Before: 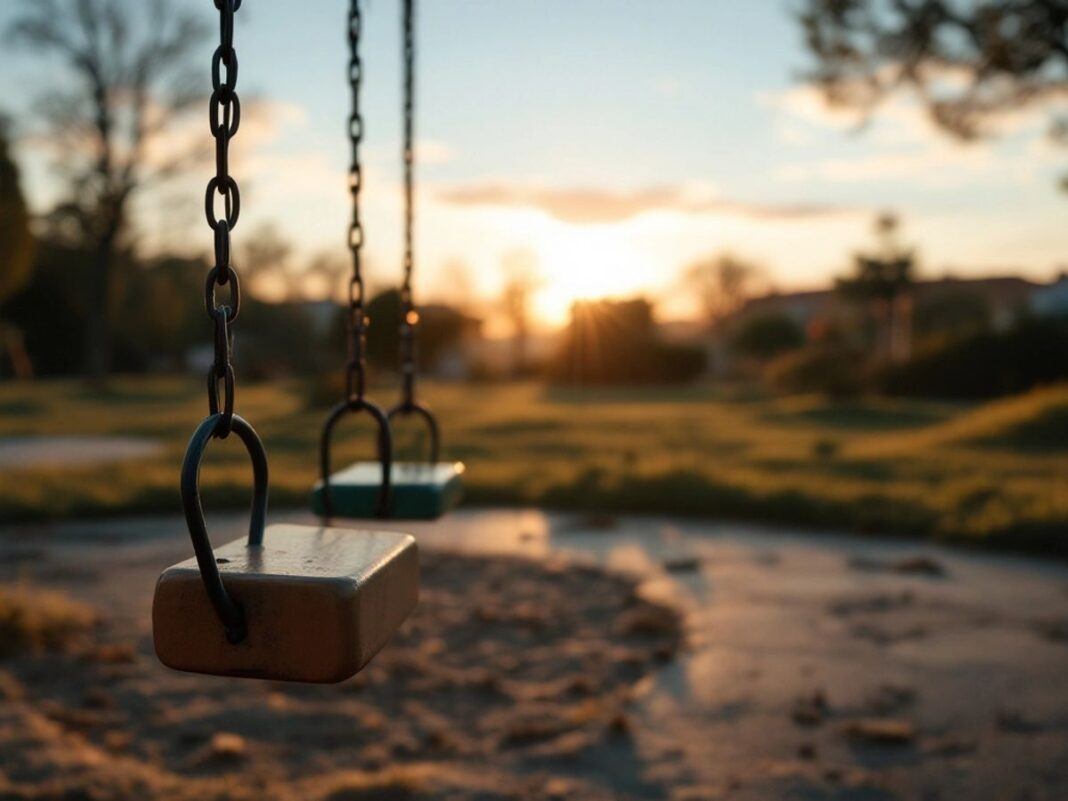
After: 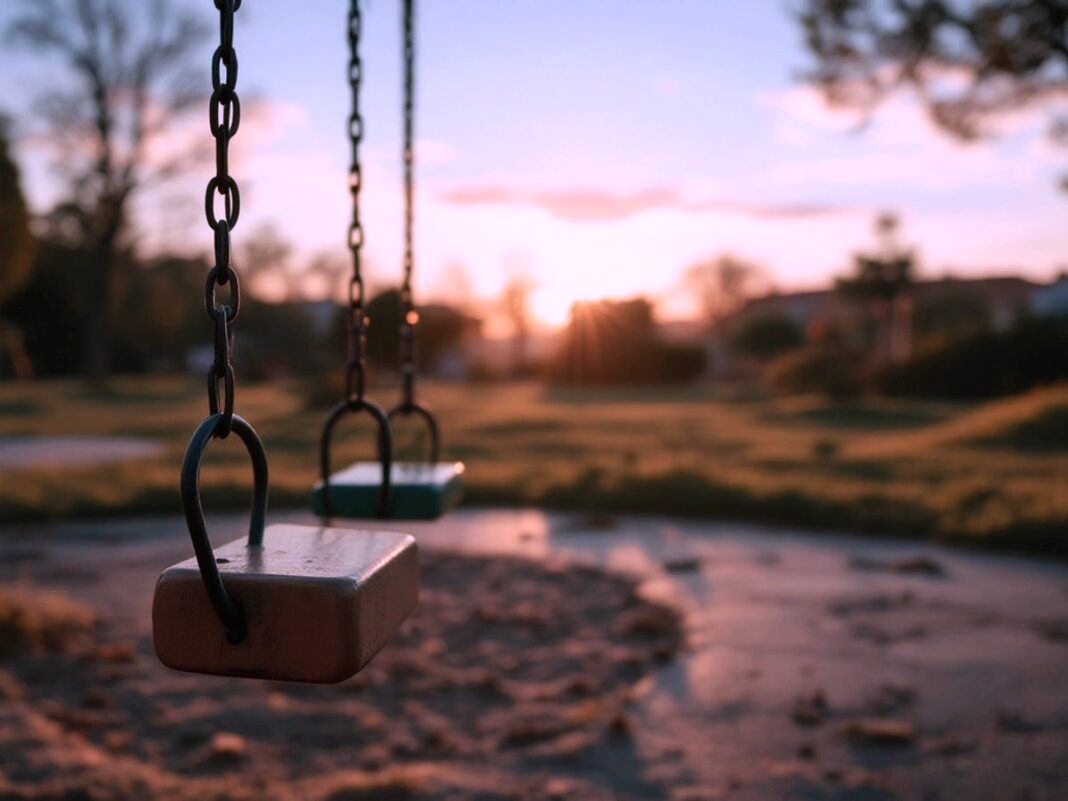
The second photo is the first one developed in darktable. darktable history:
color correction: highlights a* 15.14, highlights b* -25.62
